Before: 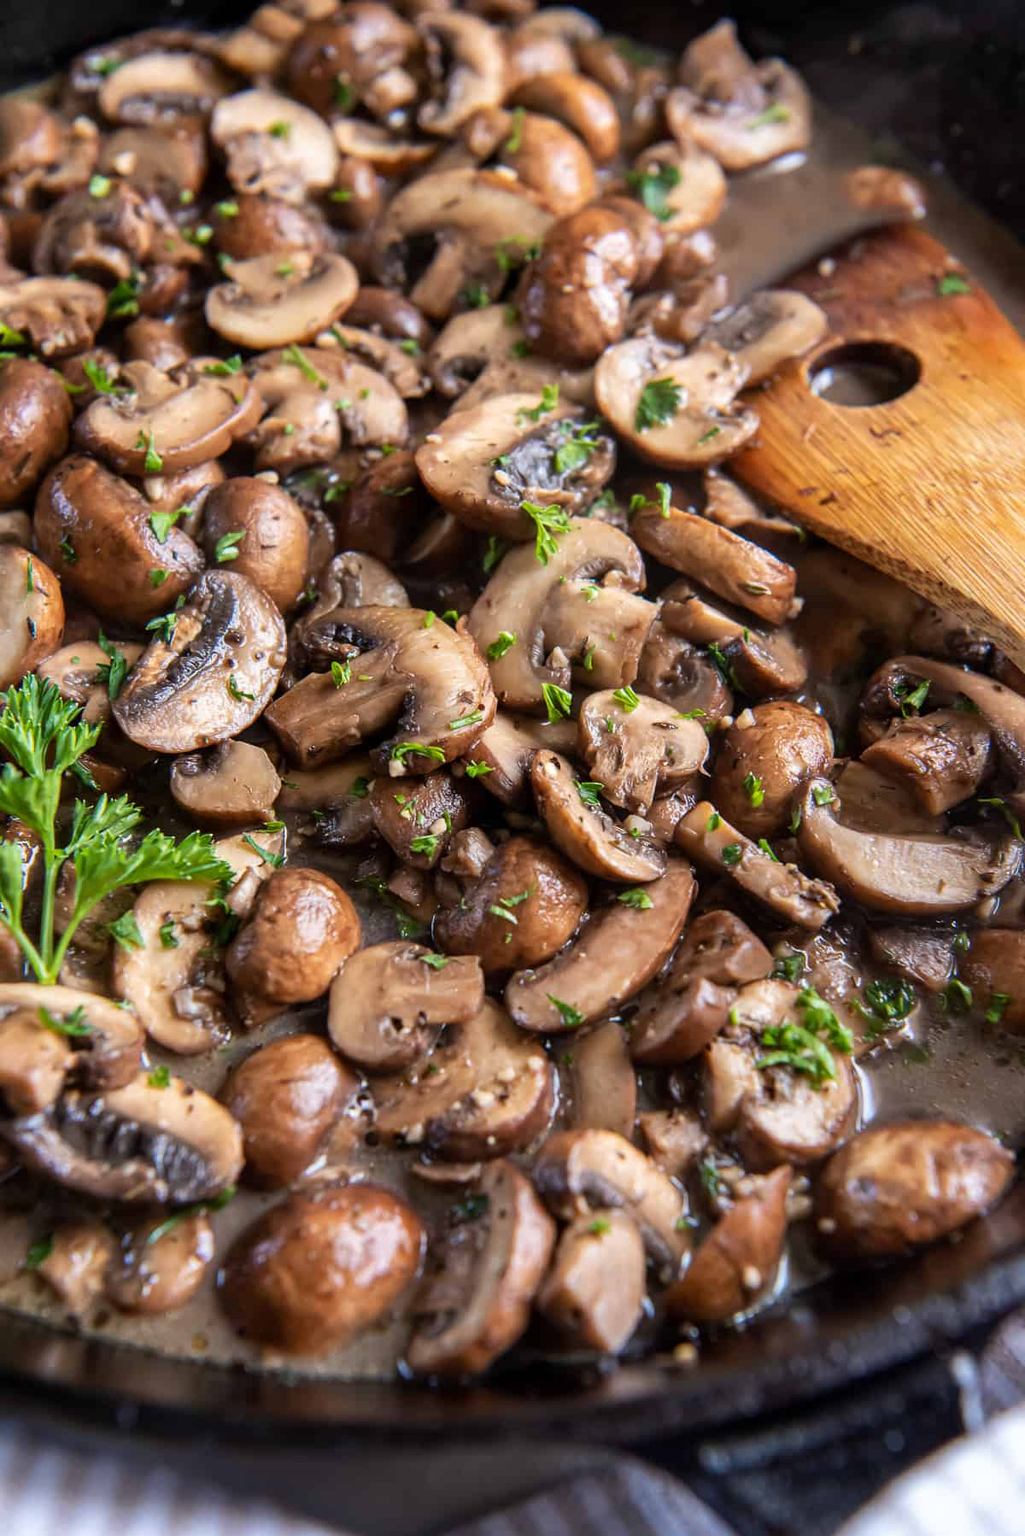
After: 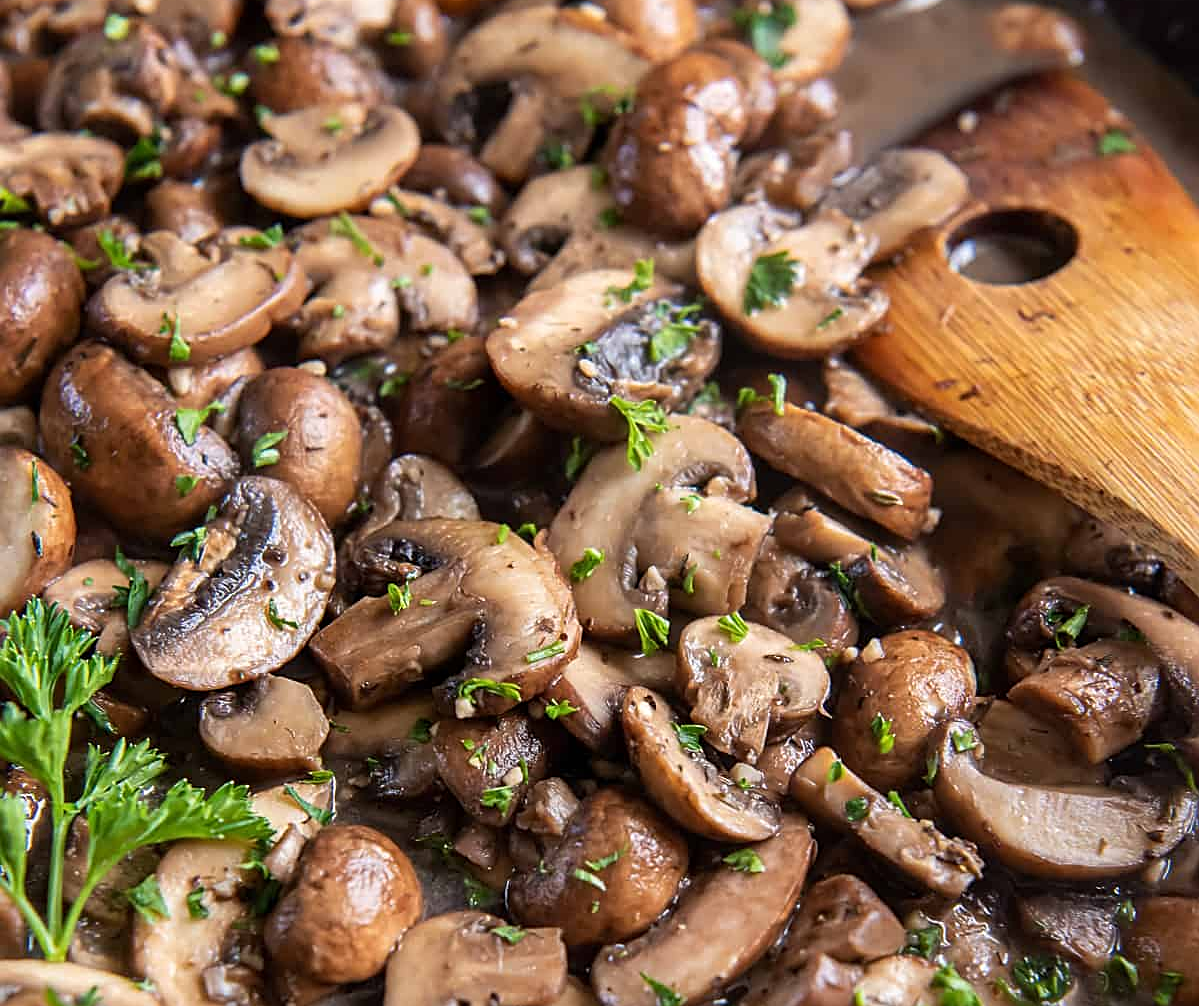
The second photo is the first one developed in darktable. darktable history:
sharpen: on, module defaults
crop and rotate: top 10.63%, bottom 33.4%
